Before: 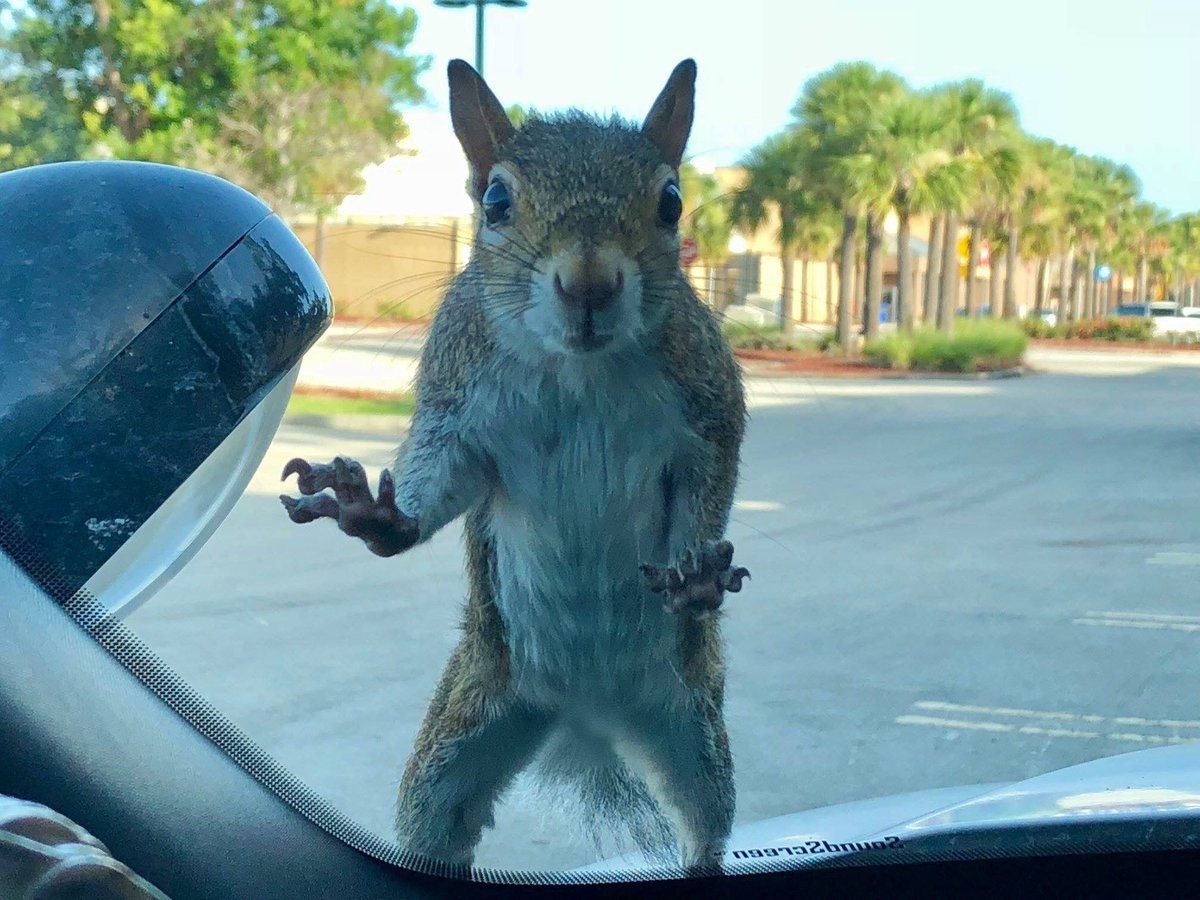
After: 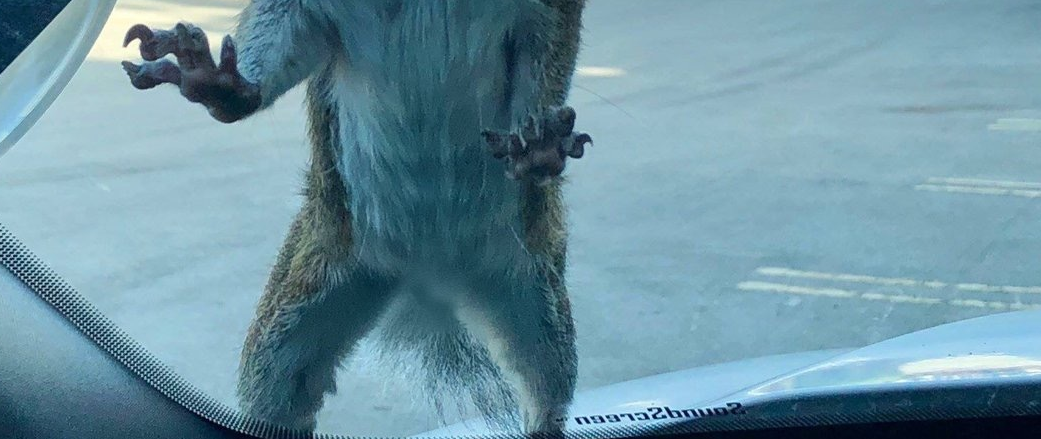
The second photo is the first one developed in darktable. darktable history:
crop and rotate: left 13.247%, top 48.244%, bottom 2.889%
